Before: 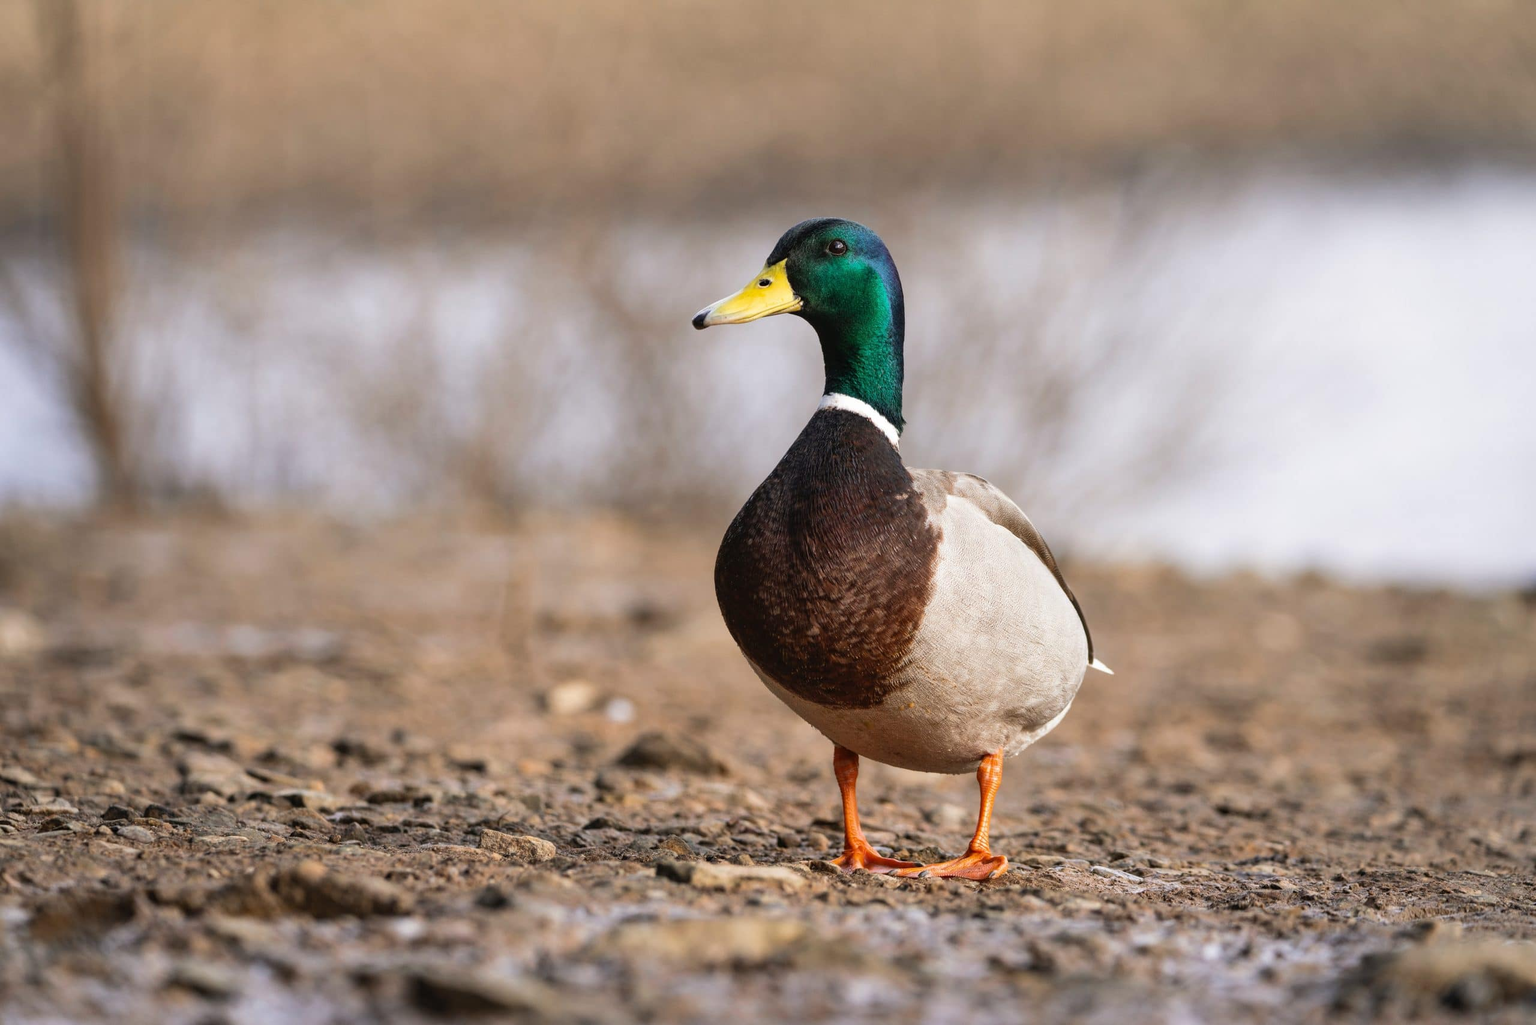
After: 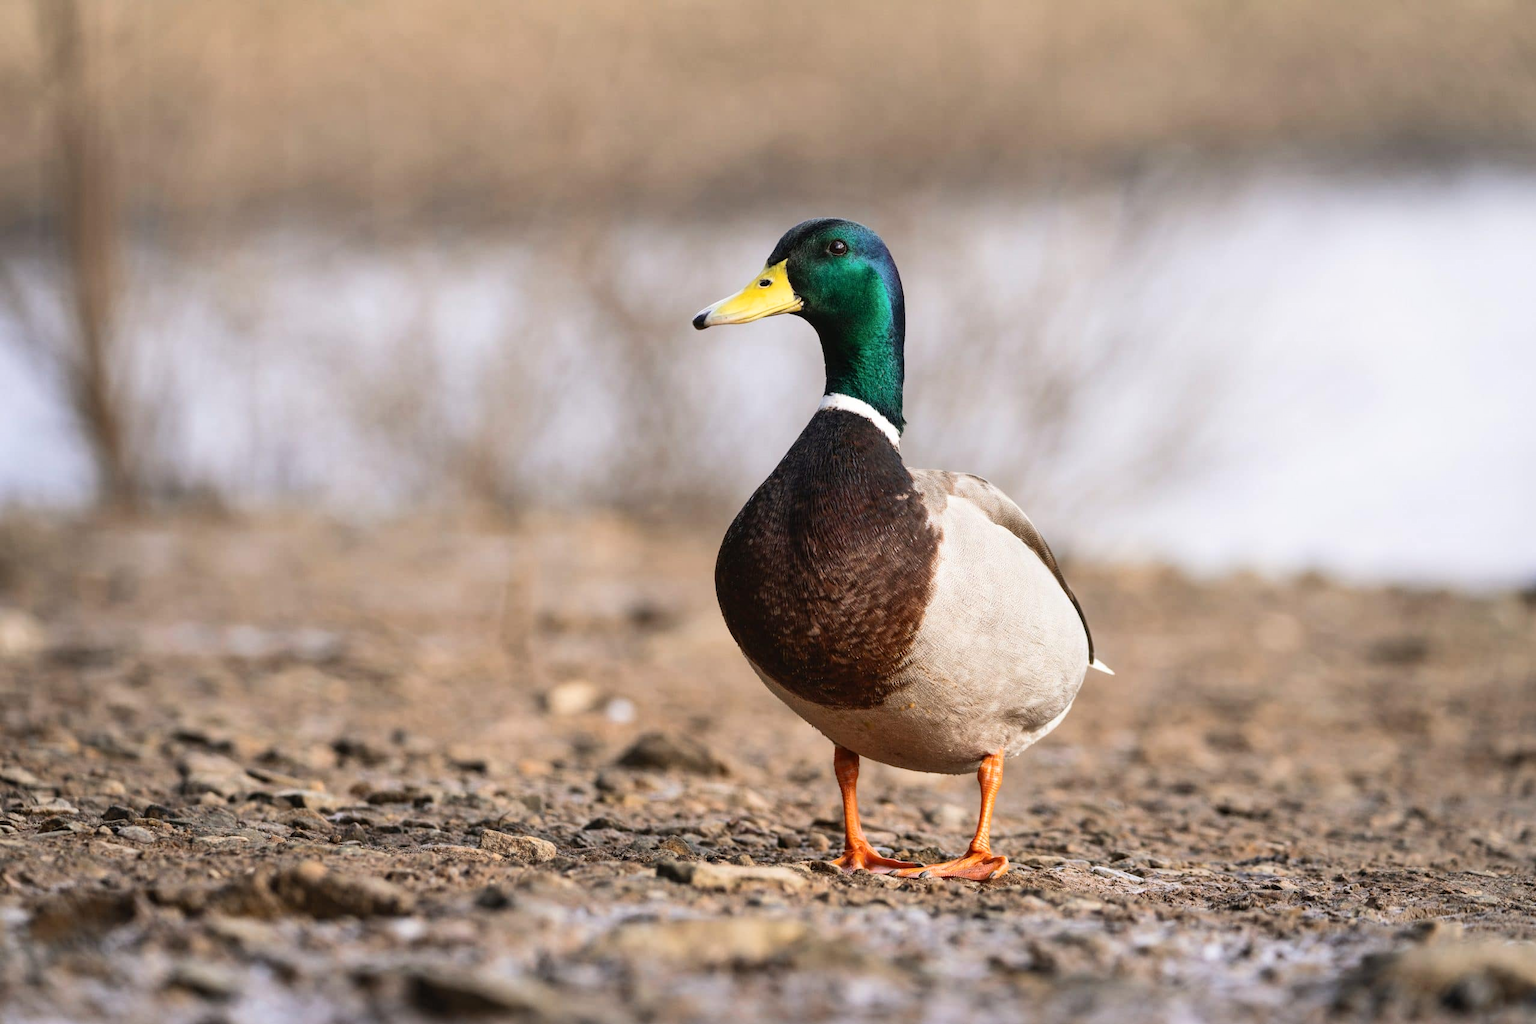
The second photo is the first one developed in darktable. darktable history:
contrast brightness saturation: contrast 0.15, brightness 0.05
